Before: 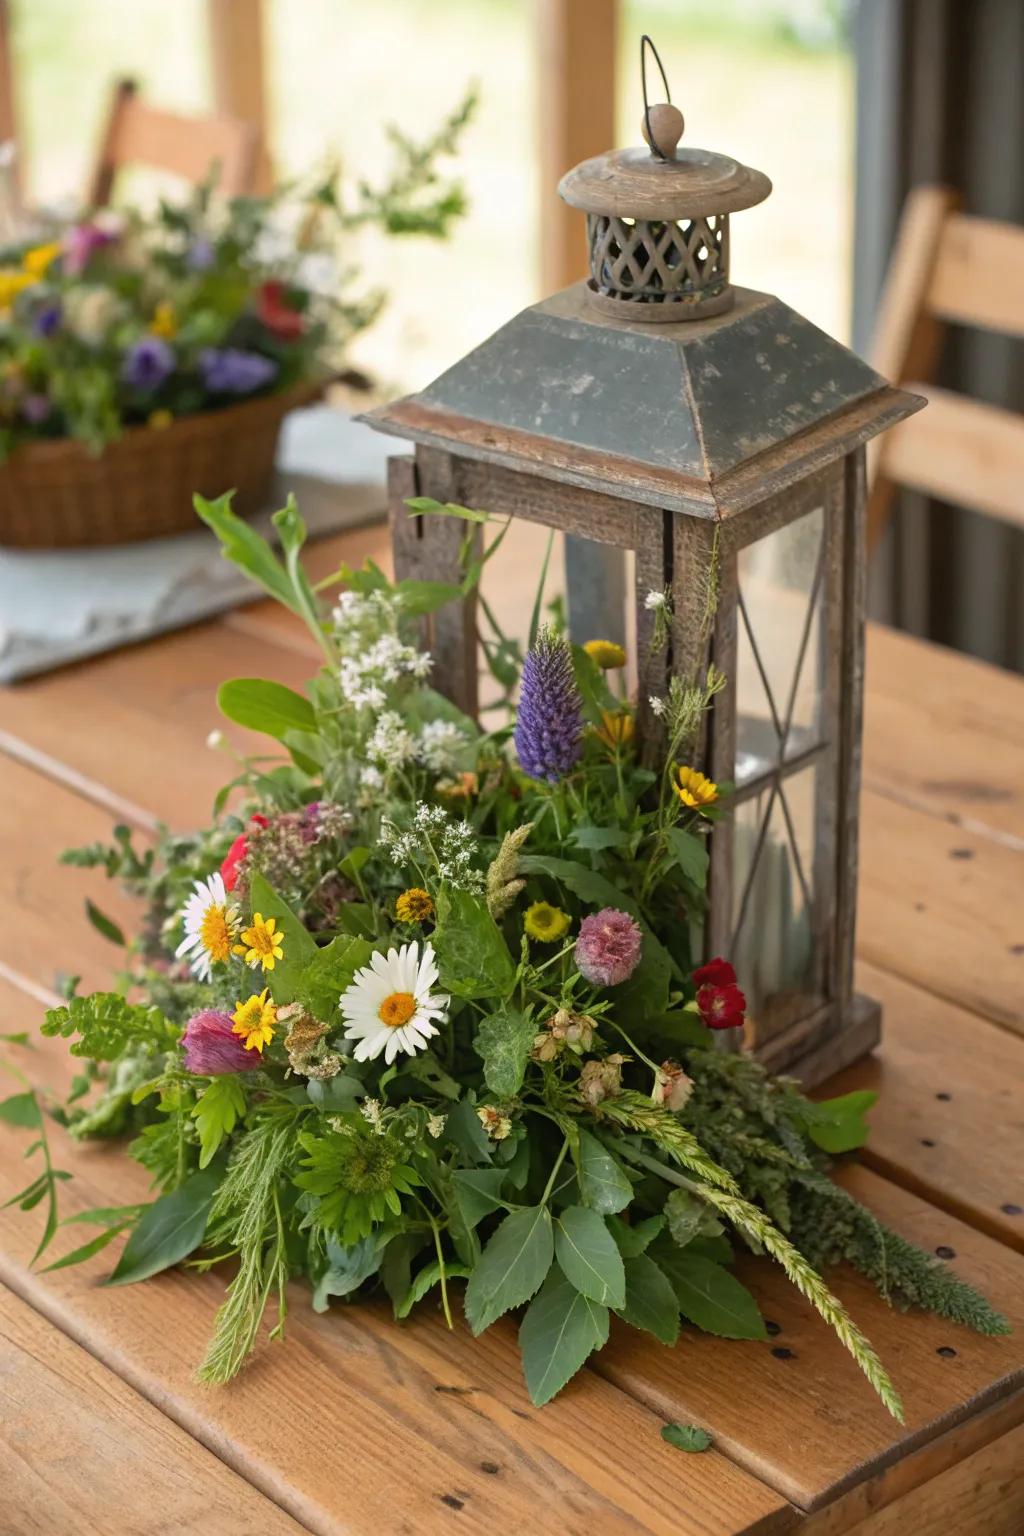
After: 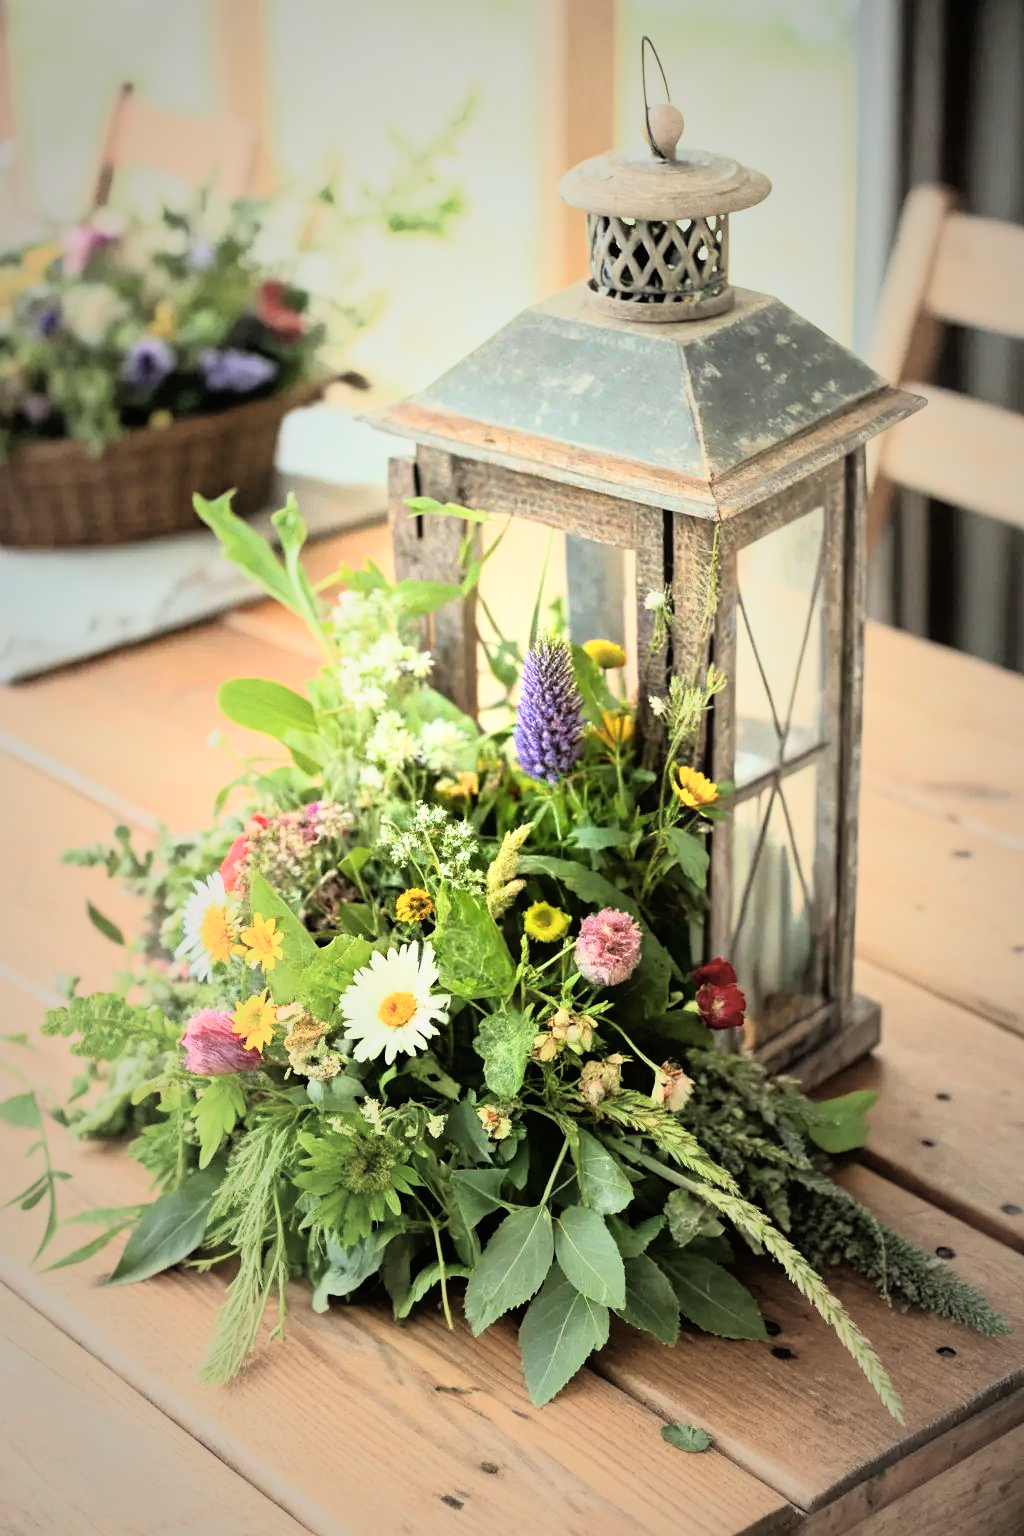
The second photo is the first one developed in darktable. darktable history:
base curve: curves: ch0 [(0, 0) (0.012, 0.01) (0.073, 0.168) (0.31, 0.711) (0.645, 0.957) (1, 1)]
vignetting: fall-off start 16.69%, fall-off radius 99.32%, width/height ratio 0.72, unbound false
tone equalizer: -8 EV -0.784 EV, -7 EV -0.675 EV, -6 EV -0.635 EV, -5 EV -0.409 EV, -3 EV 0.394 EV, -2 EV 0.6 EV, -1 EV 0.699 EV, +0 EV 0.767 EV, mask exposure compensation -0.488 EV
color correction: highlights a* -4.72, highlights b* 5.05, saturation 0.935
